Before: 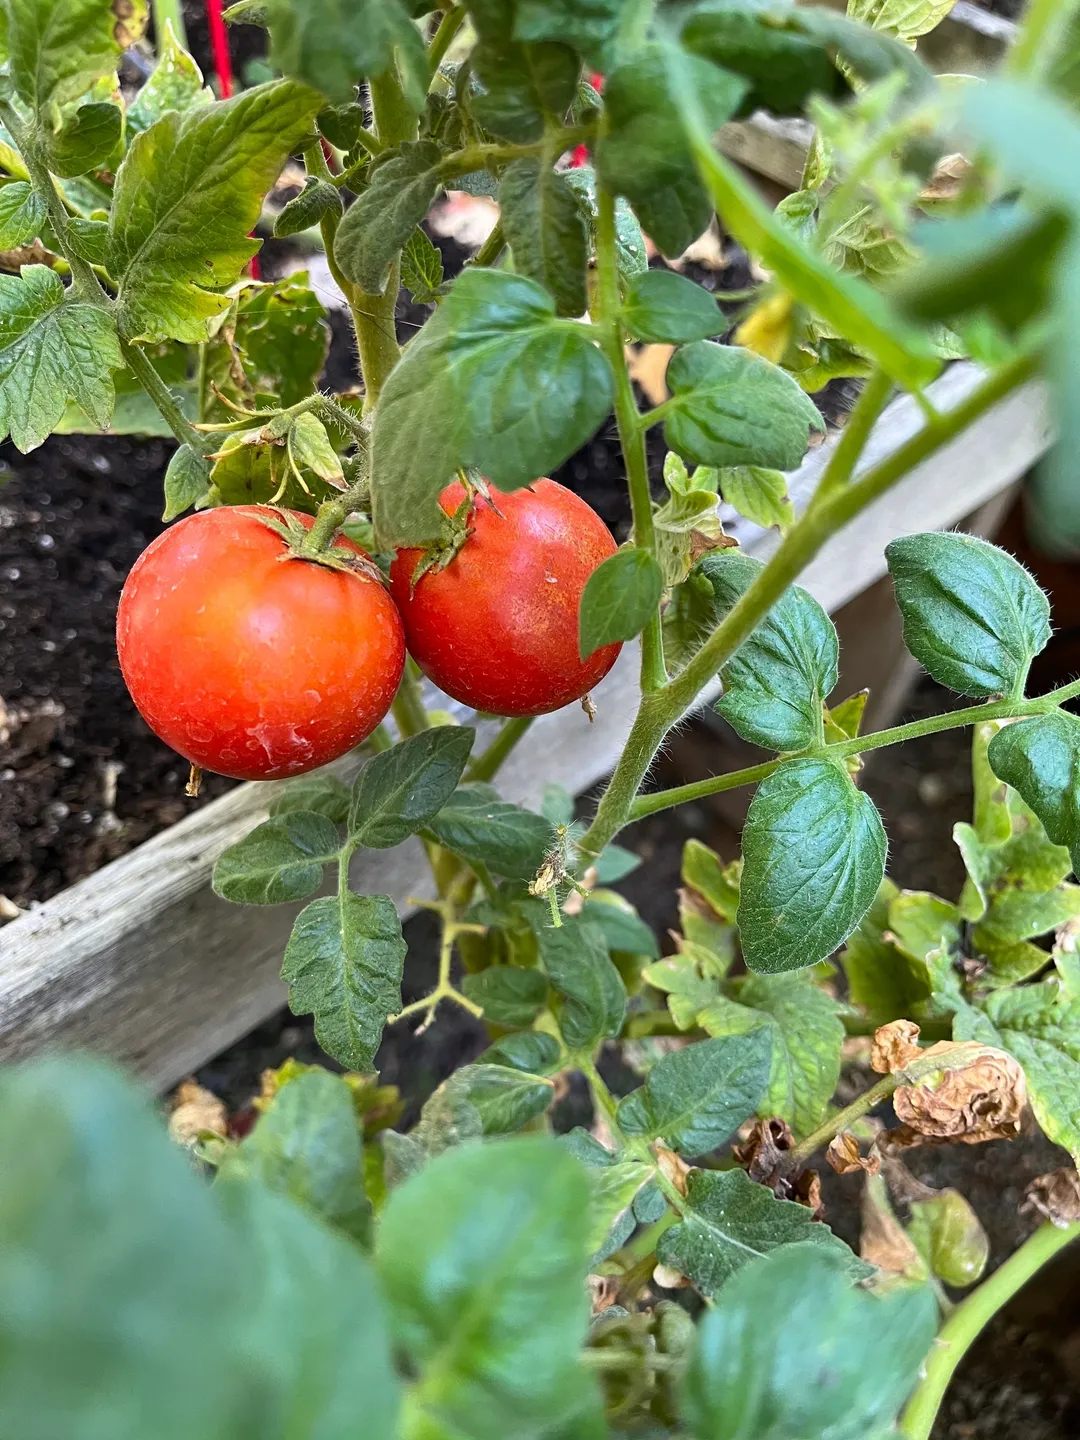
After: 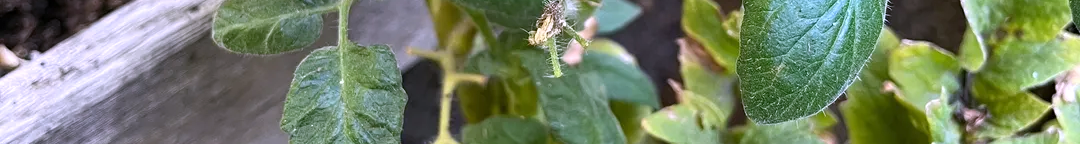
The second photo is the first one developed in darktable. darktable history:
white balance: red 1.042, blue 1.17
crop and rotate: top 59.084%, bottom 30.916%
